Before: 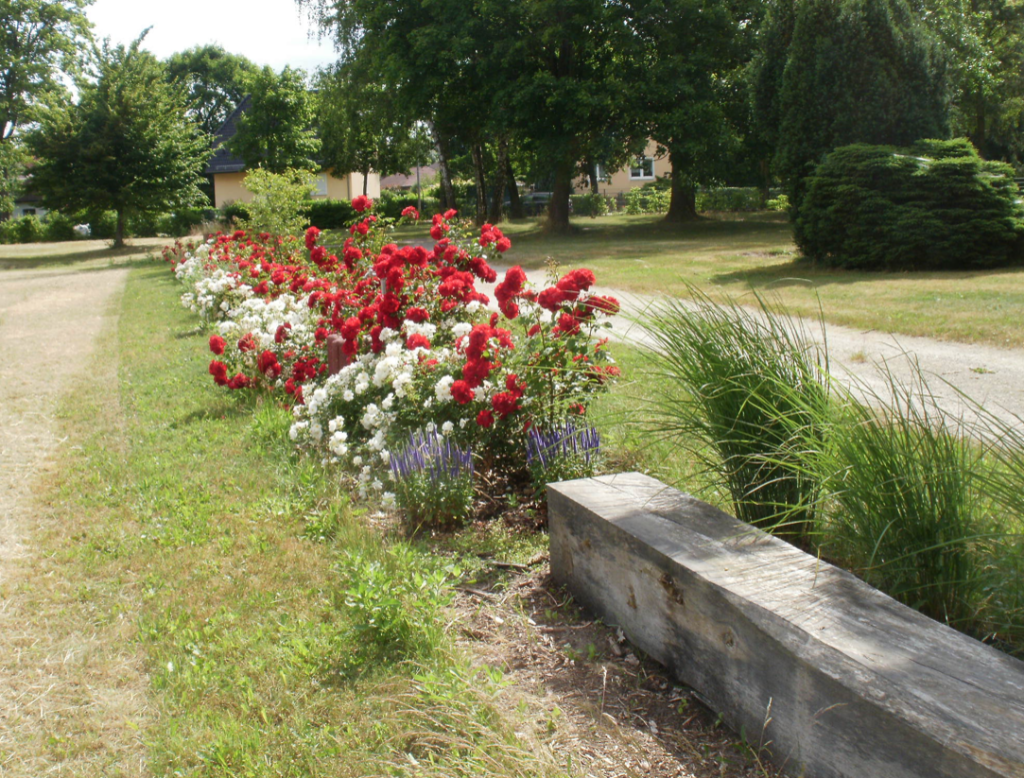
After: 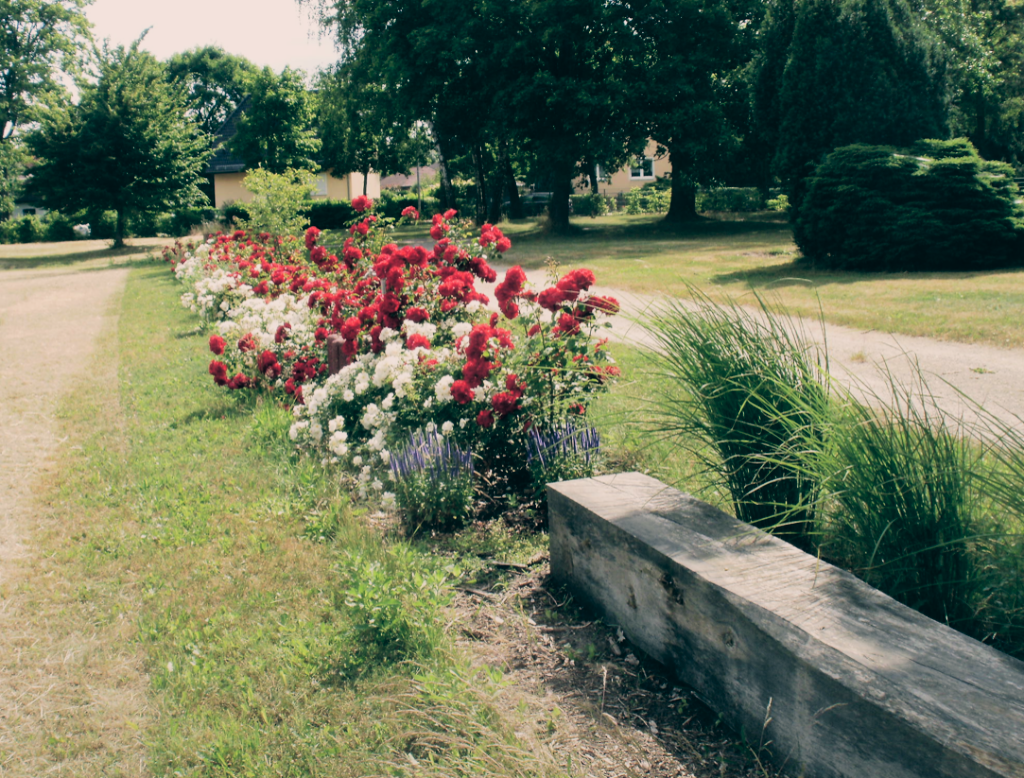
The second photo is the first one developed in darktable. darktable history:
filmic rgb: black relative exposure -5 EV, hardness 2.88, contrast 1.3, highlights saturation mix -30%
graduated density: rotation -180°, offset 27.42
color balance: lift [1.006, 0.985, 1.002, 1.015], gamma [1, 0.953, 1.008, 1.047], gain [1.076, 1.13, 1.004, 0.87]
